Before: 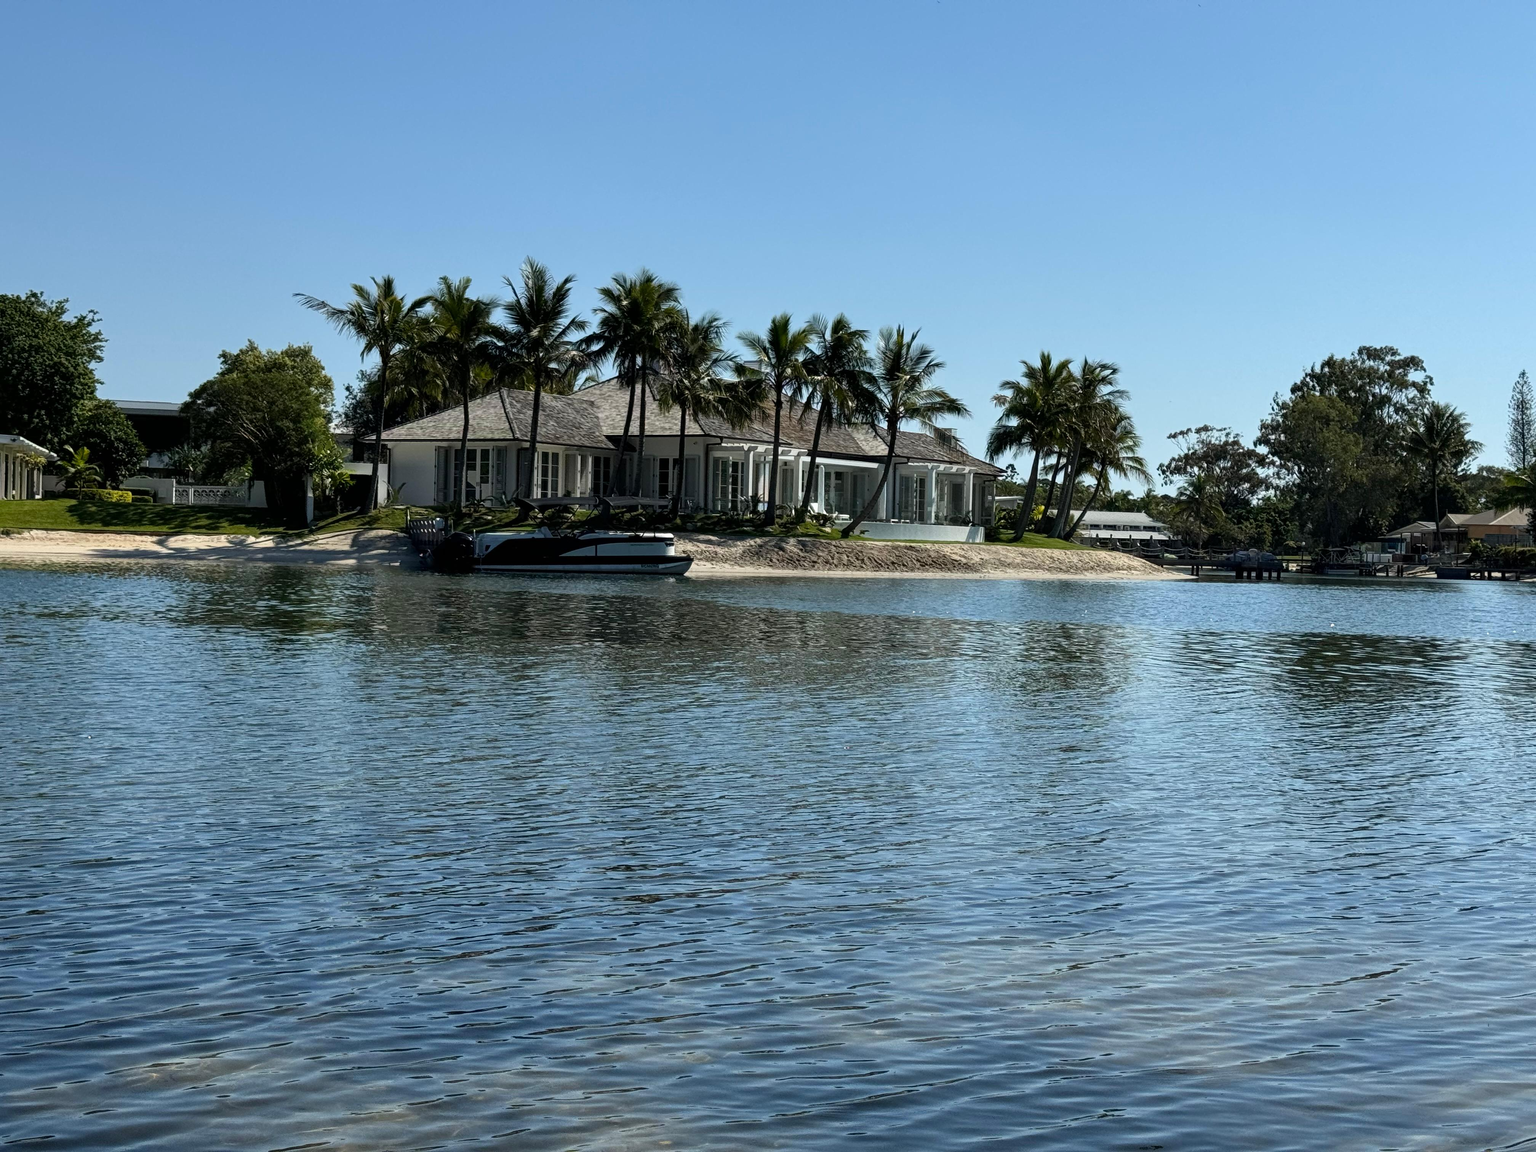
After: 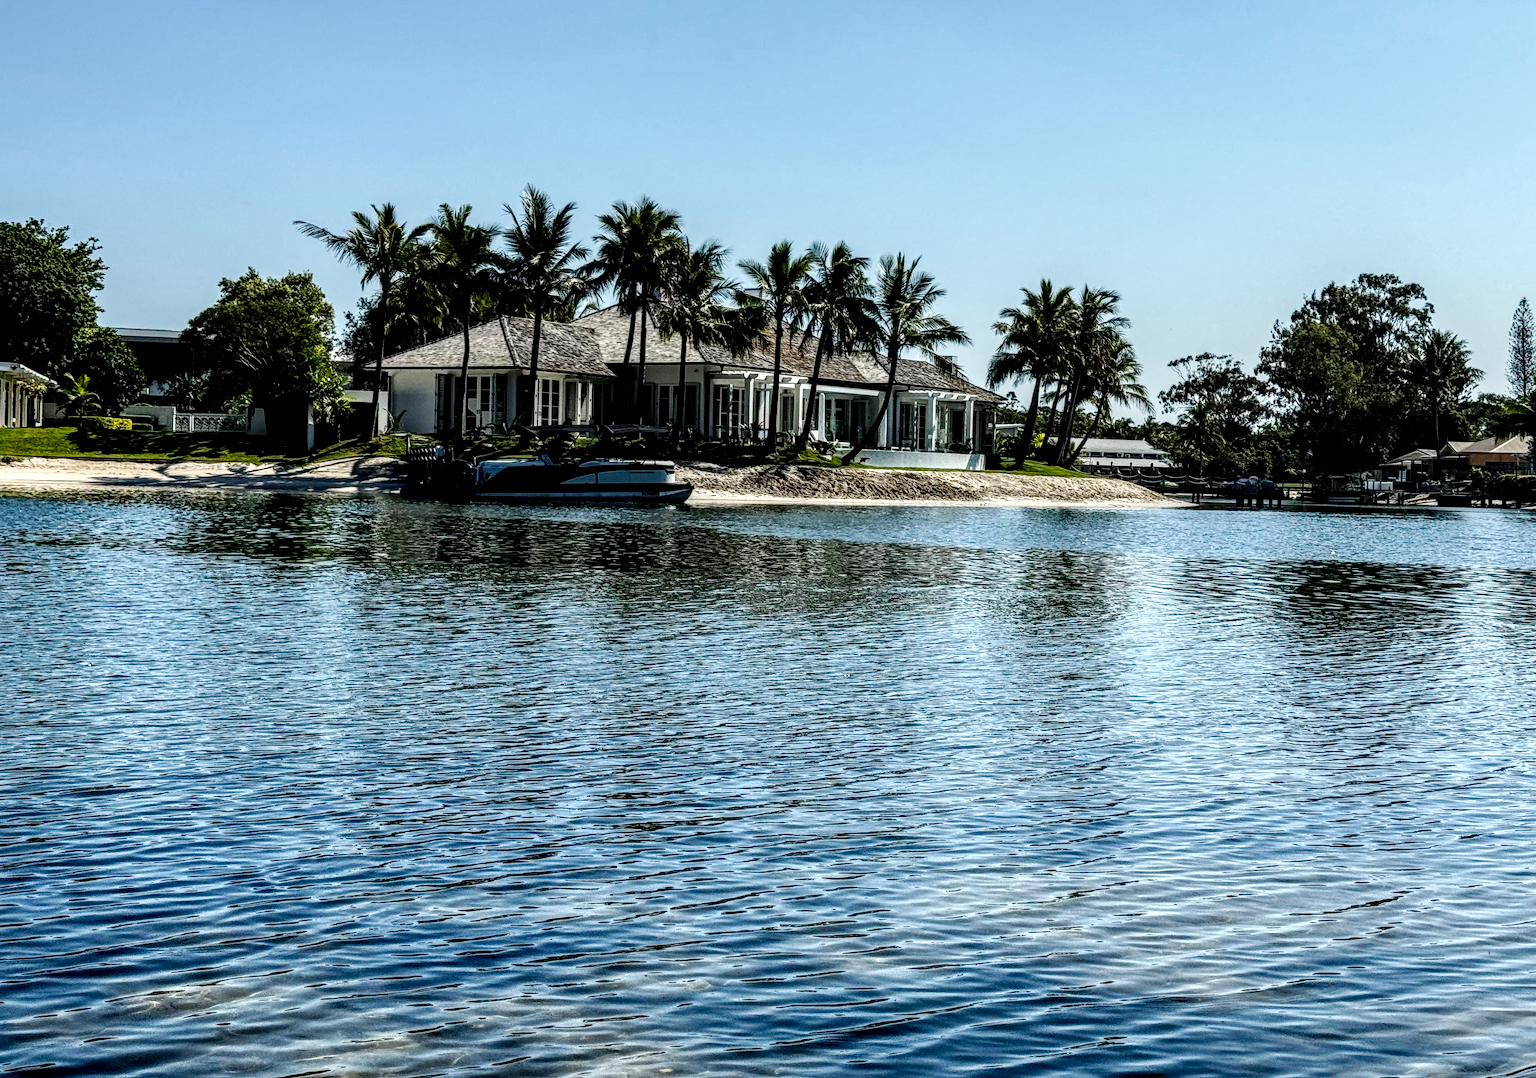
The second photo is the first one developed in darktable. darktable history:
base curve: curves: ch0 [(0, 0) (0.036, 0.025) (0.121, 0.166) (0.206, 0.329) (0.605, 0.79) (1, 1)], preserve colors none
local contrast: highlights 17%, detail 188%
crop and rotate: top 6.361%
